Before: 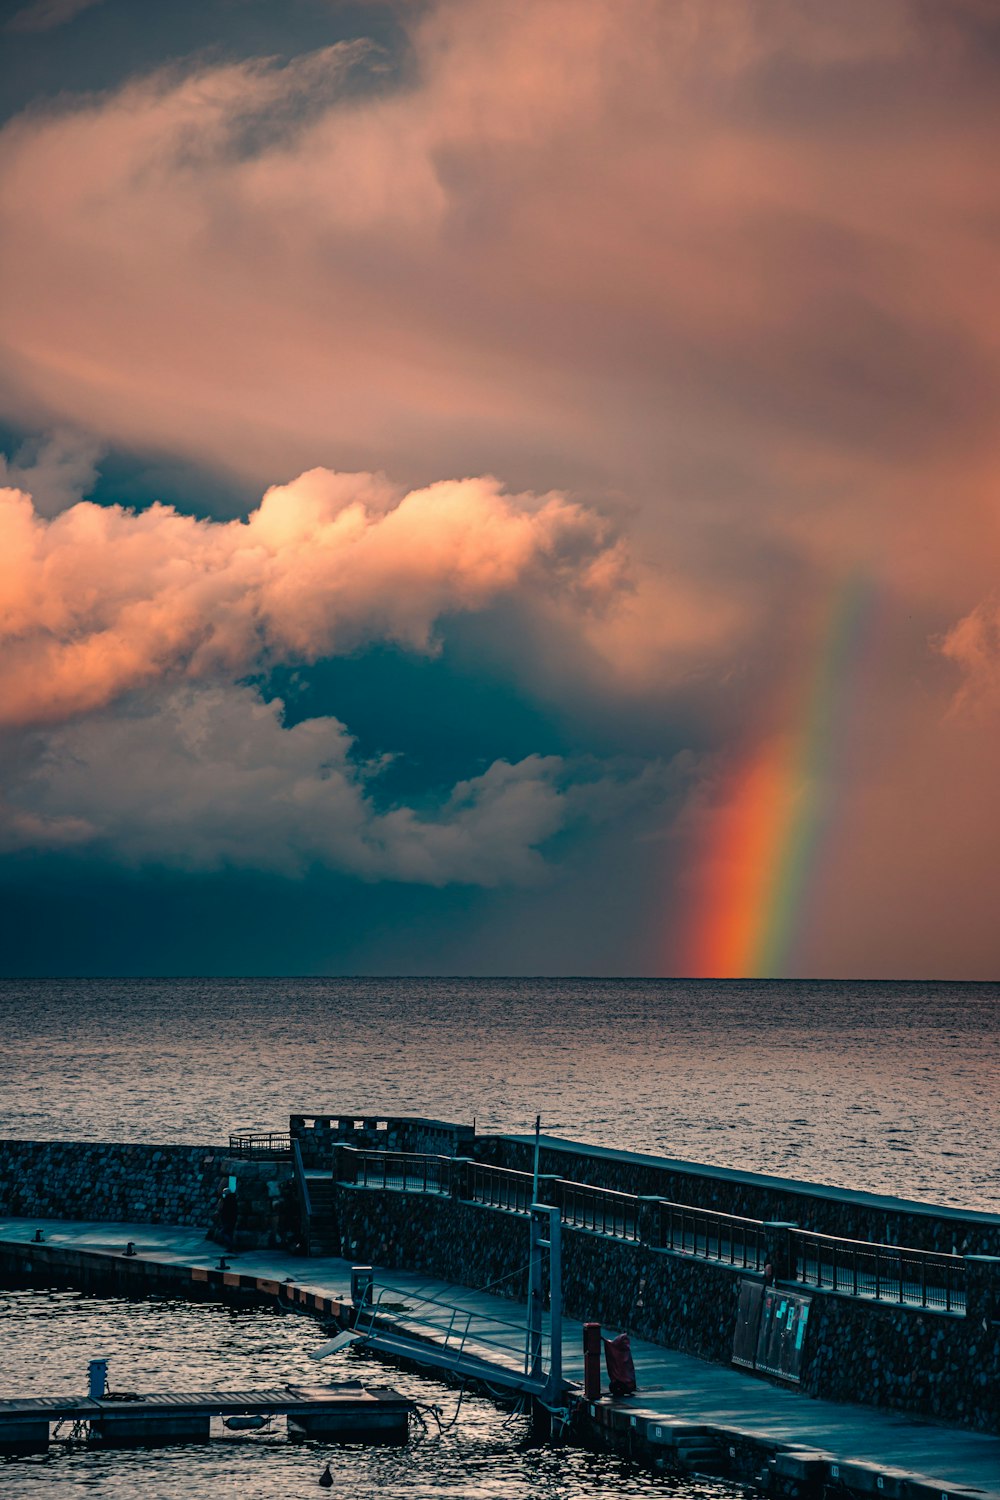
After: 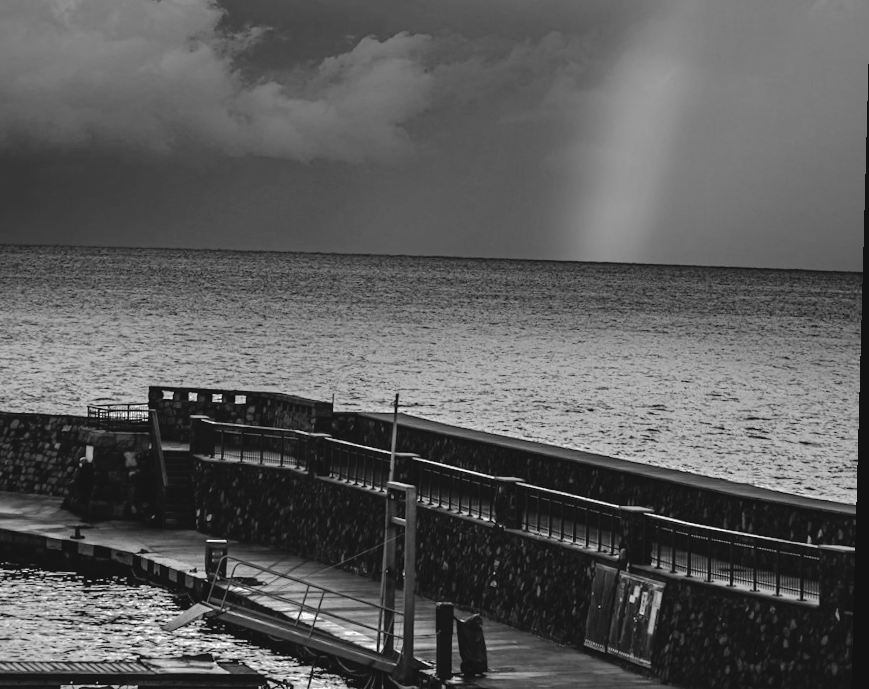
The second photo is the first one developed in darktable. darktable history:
color correction: highlights a* 40, highlights b* 40, saturation 0.69
fill light: exposure -2 EV, width 8.6
tone curve: curves: ch0 [(0, 0) (0.003, 0.08) (0.011, 0.088) (0.025, 0.104) (0.044, 0.122) (0.069, 0.141) (0.1, 0.161) (0.136, 0.181) (0.177, 0.209) (0.224, 0.246) (0.277, 0.293) (0.335, 0.343) (0.399, 0.399) (0.468, 0.464) (0.543, 0.54) (0.623, 0.616) (0.709, 0.694) (0.801, 0.757) (0.898, 0.821) (1, 1)], preserve colors none
white balance: red 0.766, blue 1.537
monochrome: a 32, b 64, size 2.3
exposure: black level correction -0.005, exposure 0.622 EV, compensate highlight preservation false
rotate and perspective: rotation 1.57°, crop left 0.018, crop right 0.982, crop top 0.039, crop bottom 0.961
crop and rotate: left 13.306%, top 48.129%, bottom 2.928%
